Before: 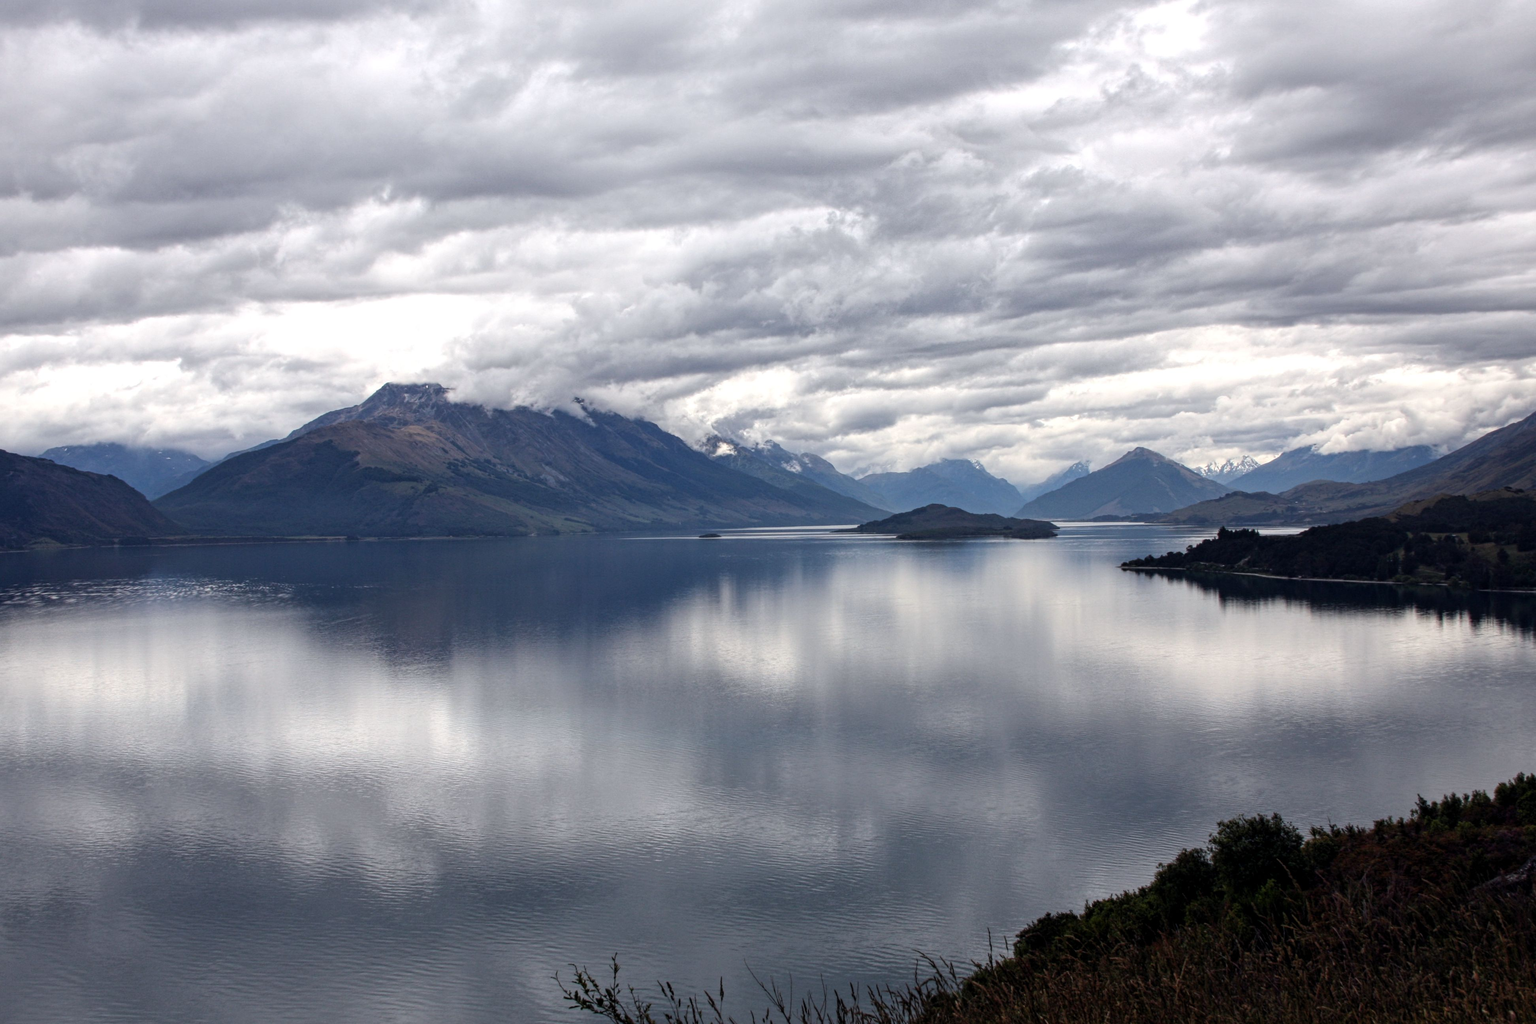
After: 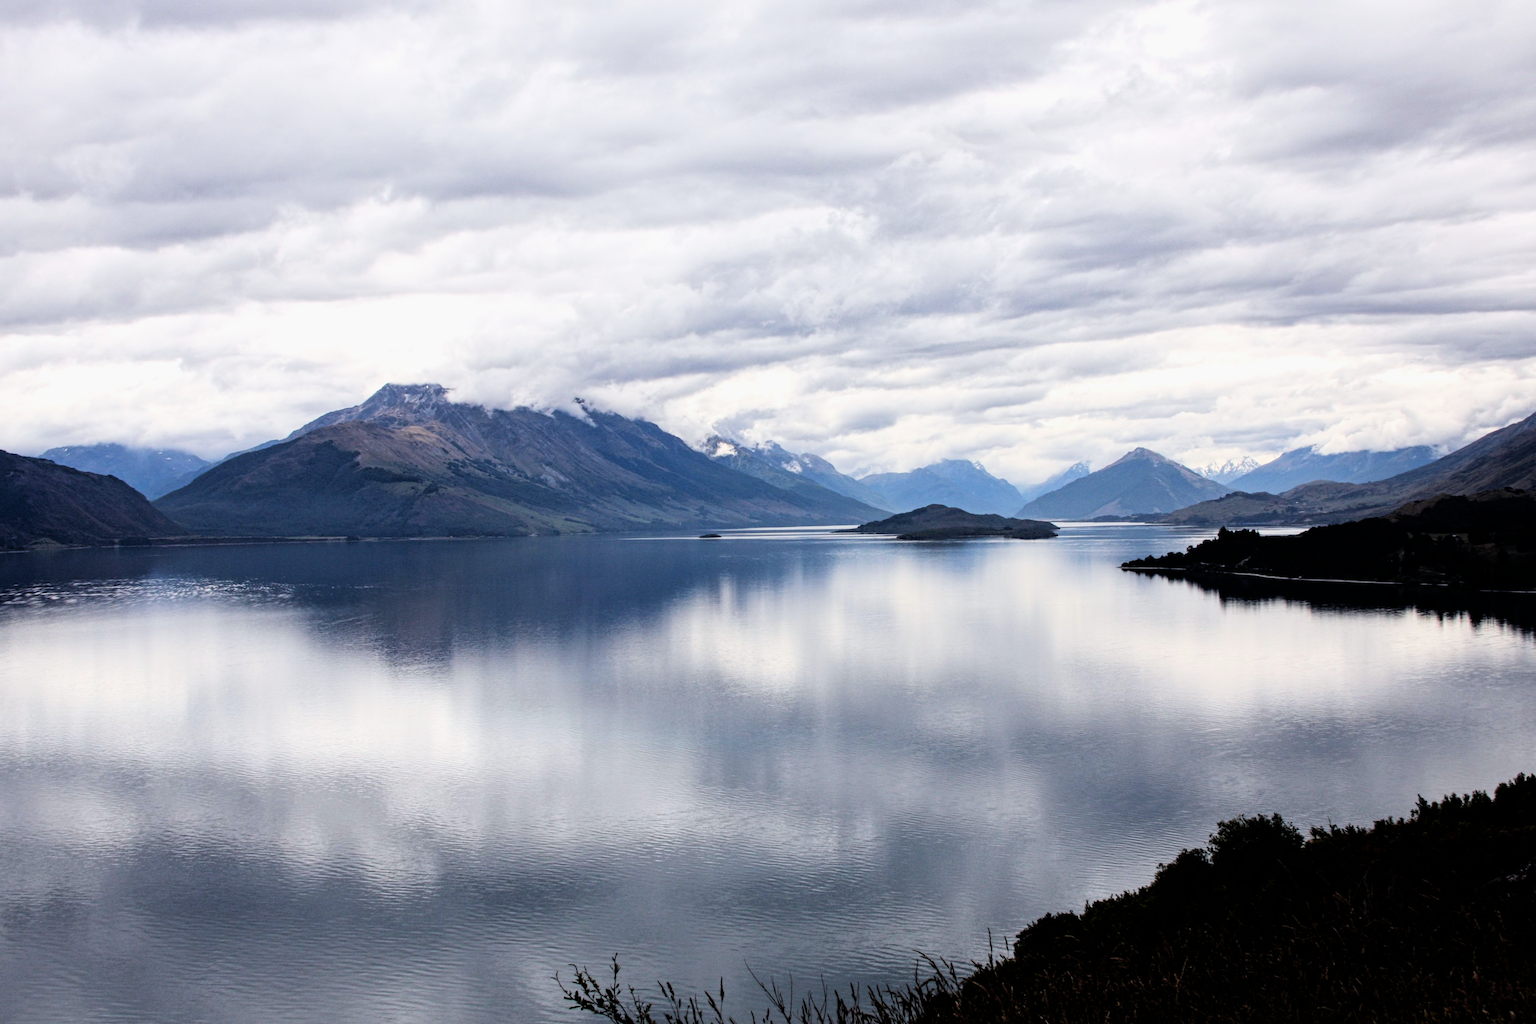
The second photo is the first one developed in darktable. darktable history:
contrast brightness saturation: contrast 0.039, saturation 0.151
filmic rgb: black relative exposure -16 EV, white relative exposure 5.25 EV, threshold 3 EV, hardness 5.93, contrast 1.259, enable highlight reconstruction true
tone equalizer: -8 EV -0.77 EV, -7 EV -0.7 EV, -6 EV -0.624 EV, -5 EV -0.421 EV, -3 EV 0.371 EV, -2 EV 0.6 EV, -1 EV 0.692 EV, +0 EV 0.735 EV
